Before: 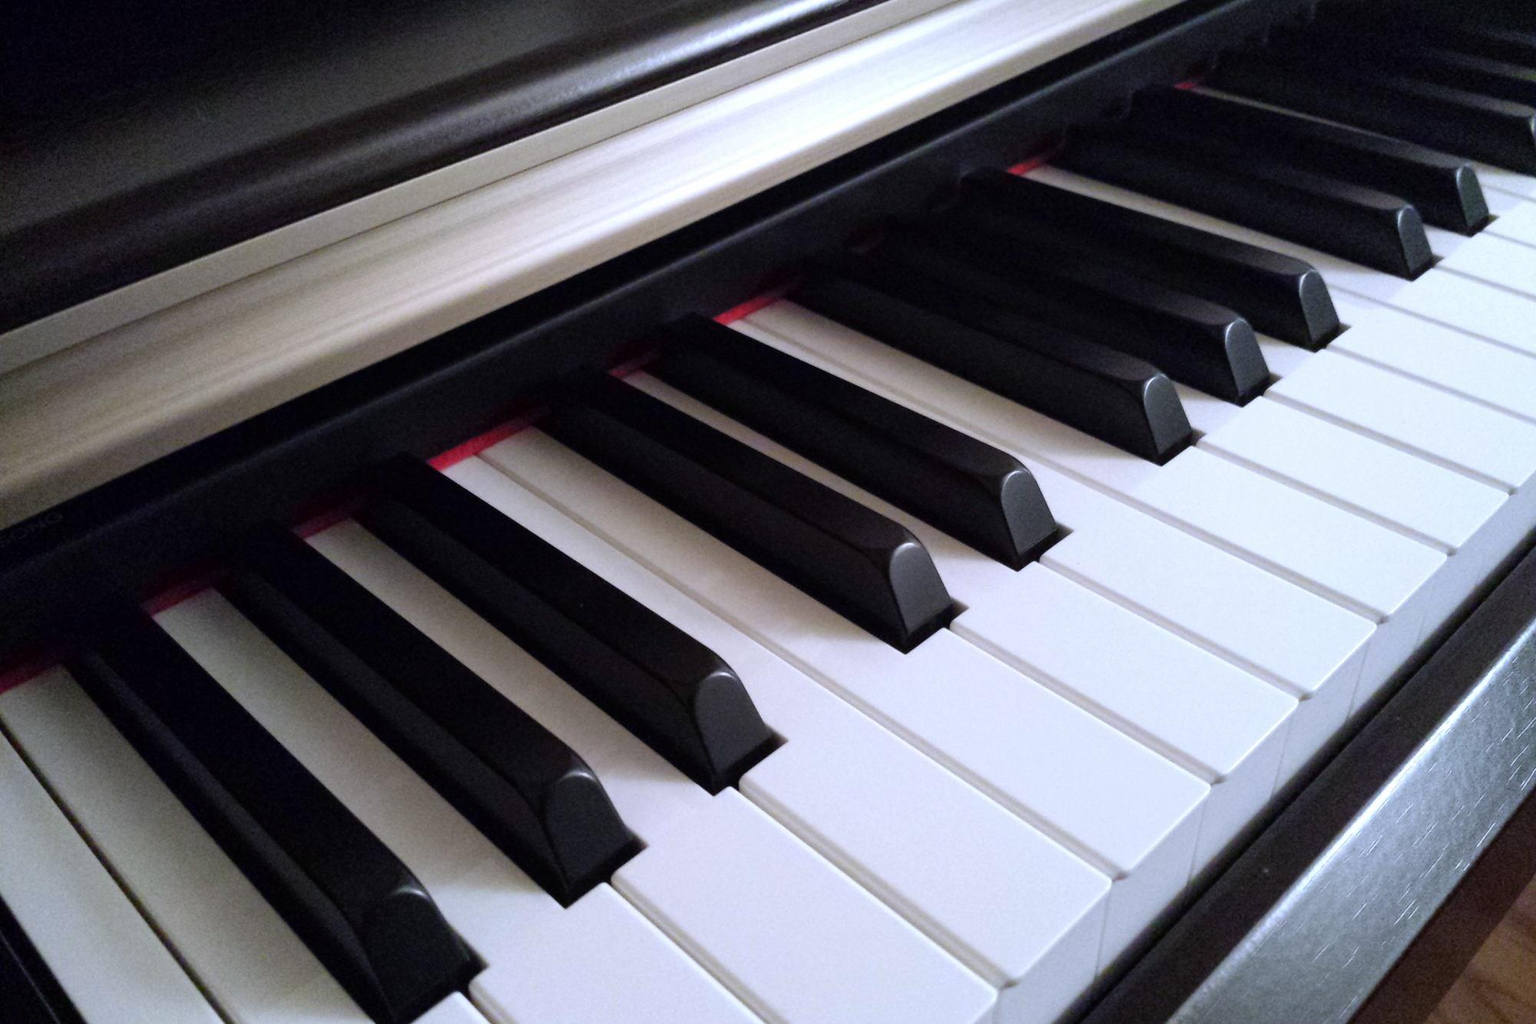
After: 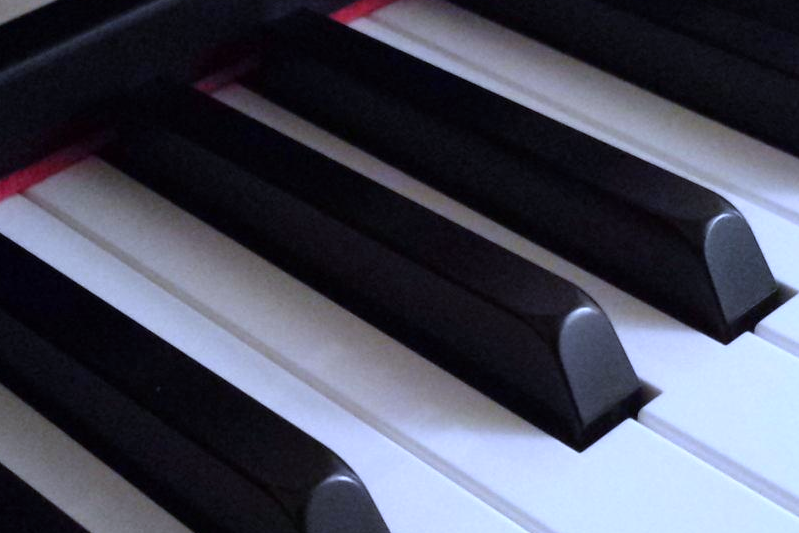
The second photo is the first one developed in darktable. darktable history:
crop: left 30%, top 30%, right 30%, bottom 30%
white balance: red 0.926, green 1.003, blue 1.133
